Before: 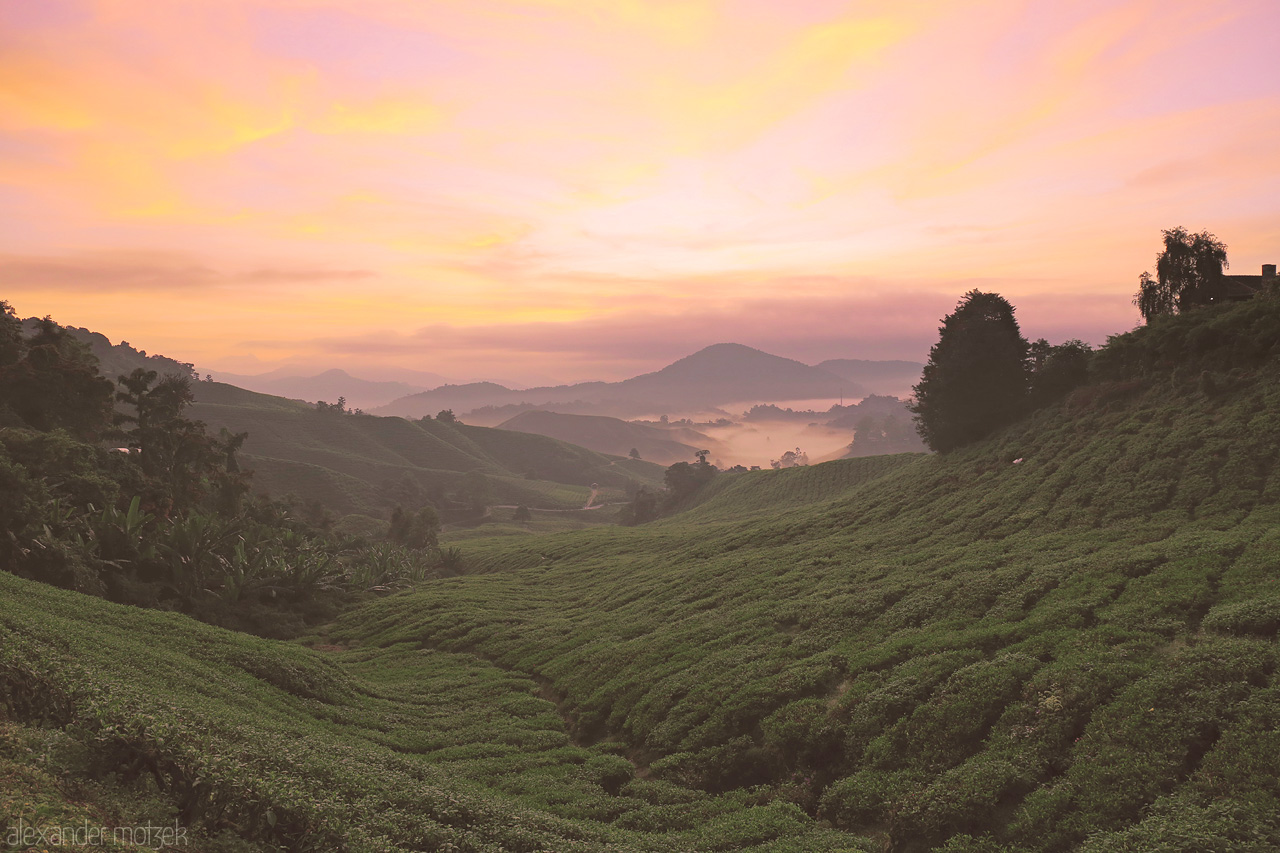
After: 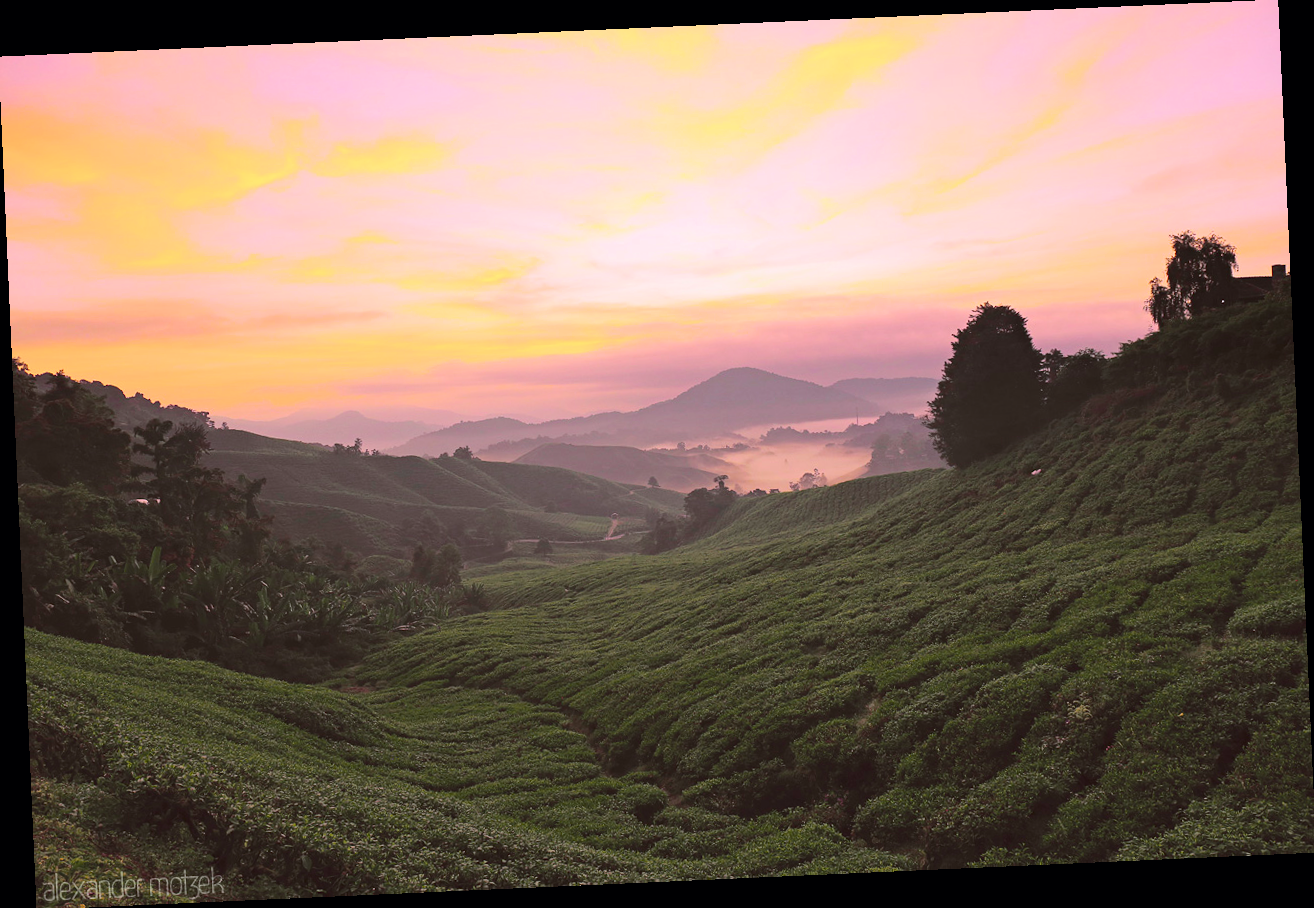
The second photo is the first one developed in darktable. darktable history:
rotate and perspective: rotation -2.56°, automatic cropping off
tone curve: curves: ch0 [(0, 0) (0.126, 0.061) (0.338, 0.285) (0.494, 0.518) (0.703, 0.762) (1, 1)]; ch1 [(0, 0) (0.364, 0.322) (0.443, 0.441) (0.5, 0.501) (0.55, 0.578) (1, 1)]; ch2 [(0, 0) (0.44, 0.424) (0.501, 0.499) (0.557, 0.564) (0.613, 0.682) (0.707, 0.746) (1, 1)], color space Lab, independent channels, preserve colors none
white balance: red 0.967, blue 1.049
crop and rotate: left 0.126%
